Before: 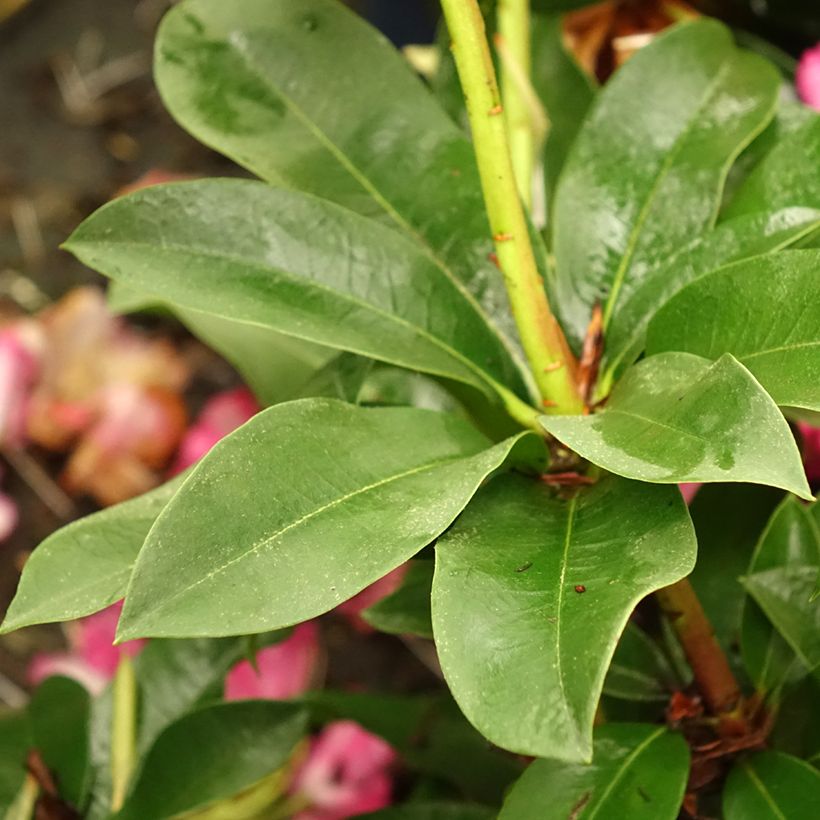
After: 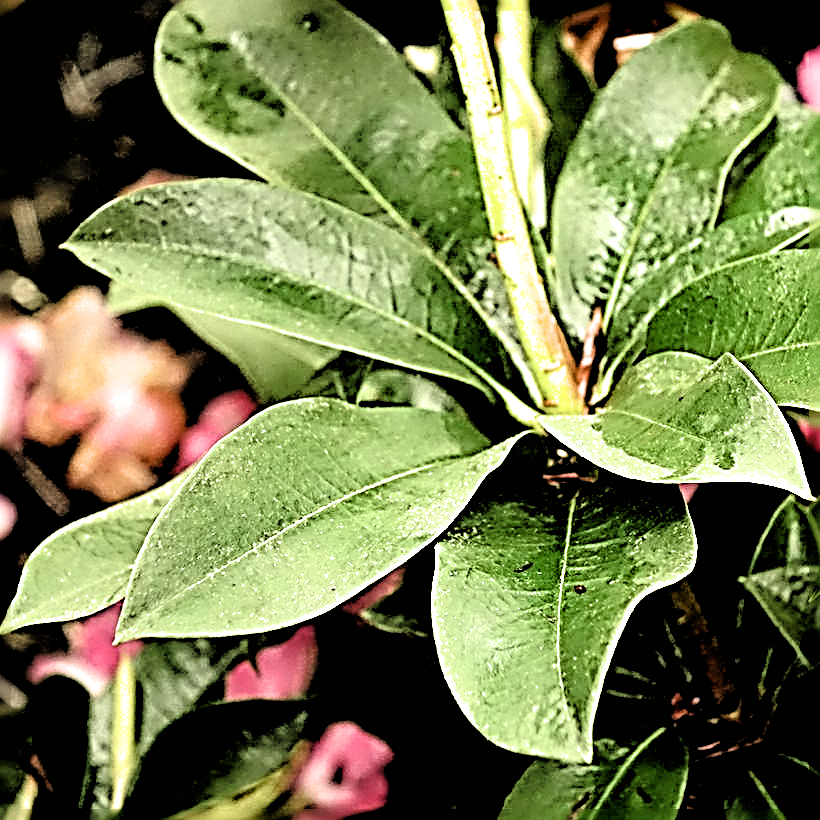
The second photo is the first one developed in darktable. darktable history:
filmic rgb: black relative exposure -1.14 EV, white relative exposure 2.06 EV, hardness 1.58, contrast 2.242
sharpen: radius 4.008, amount 1.991
shadows and highlights: shadows 12.28, white point adjustment 1.19, highlights -2.12, soften with gaussian
